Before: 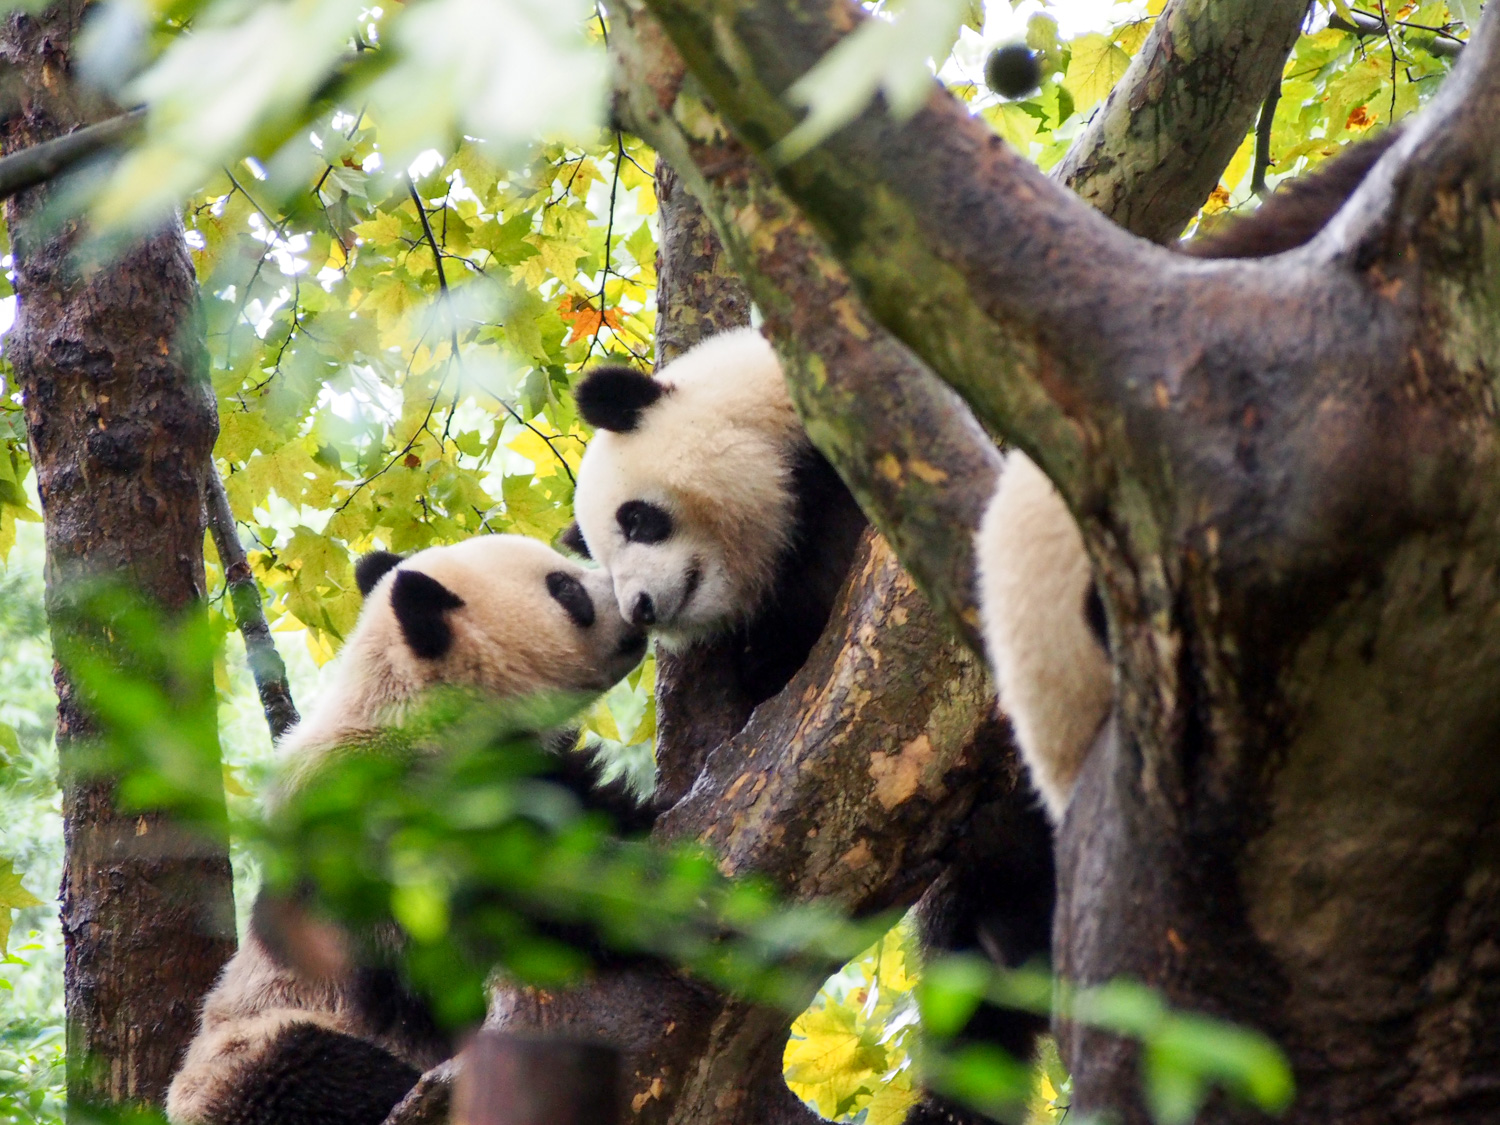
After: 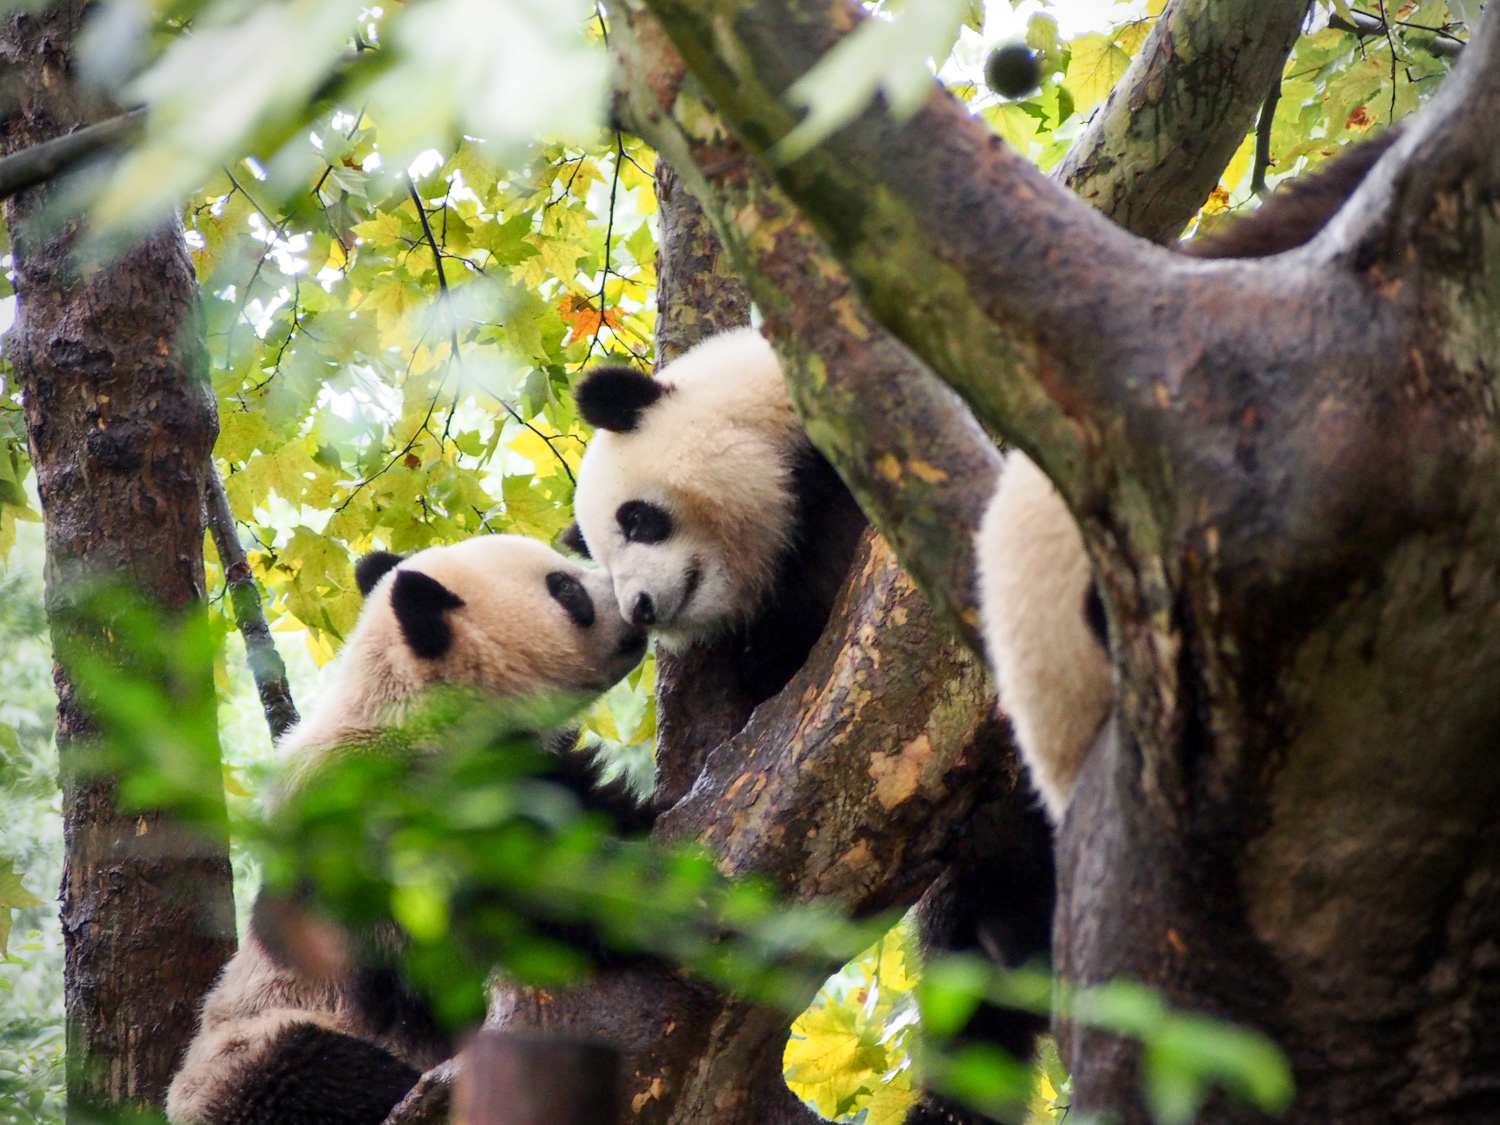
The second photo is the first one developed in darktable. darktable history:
contrast equalizer: y [[0.5 ×6], [0.5 ×6], [0.5, 0.5, 0.501, 0.545, 0.707, 0.863], [0 ×6], [0 ×6]]
vignetting: fall-off radius 60.92%
